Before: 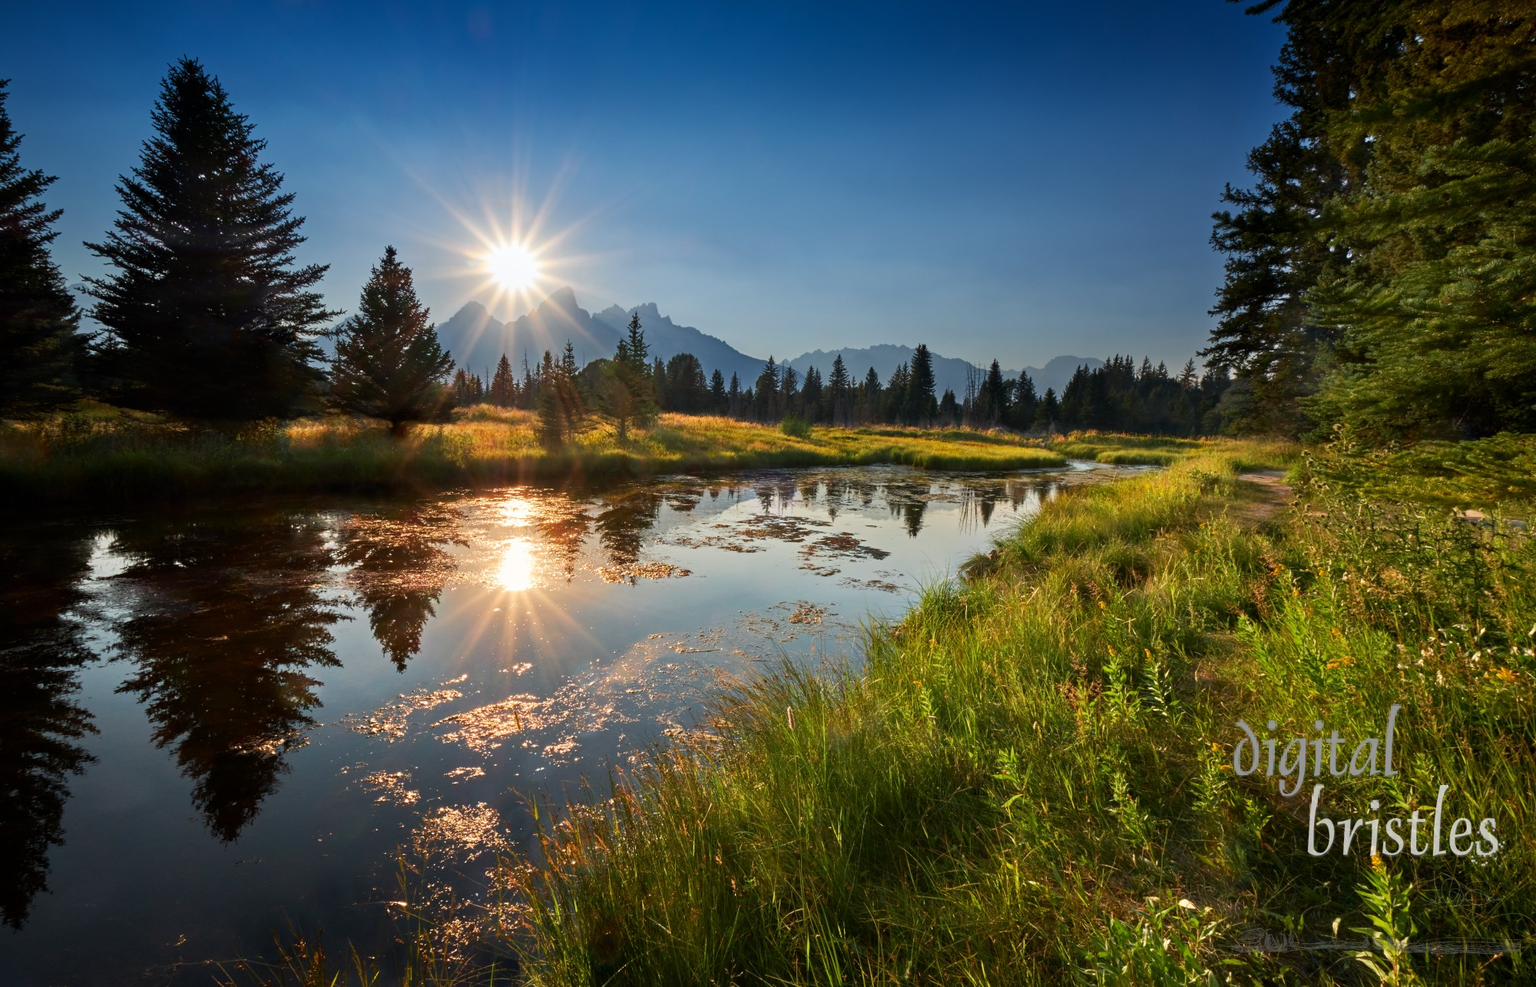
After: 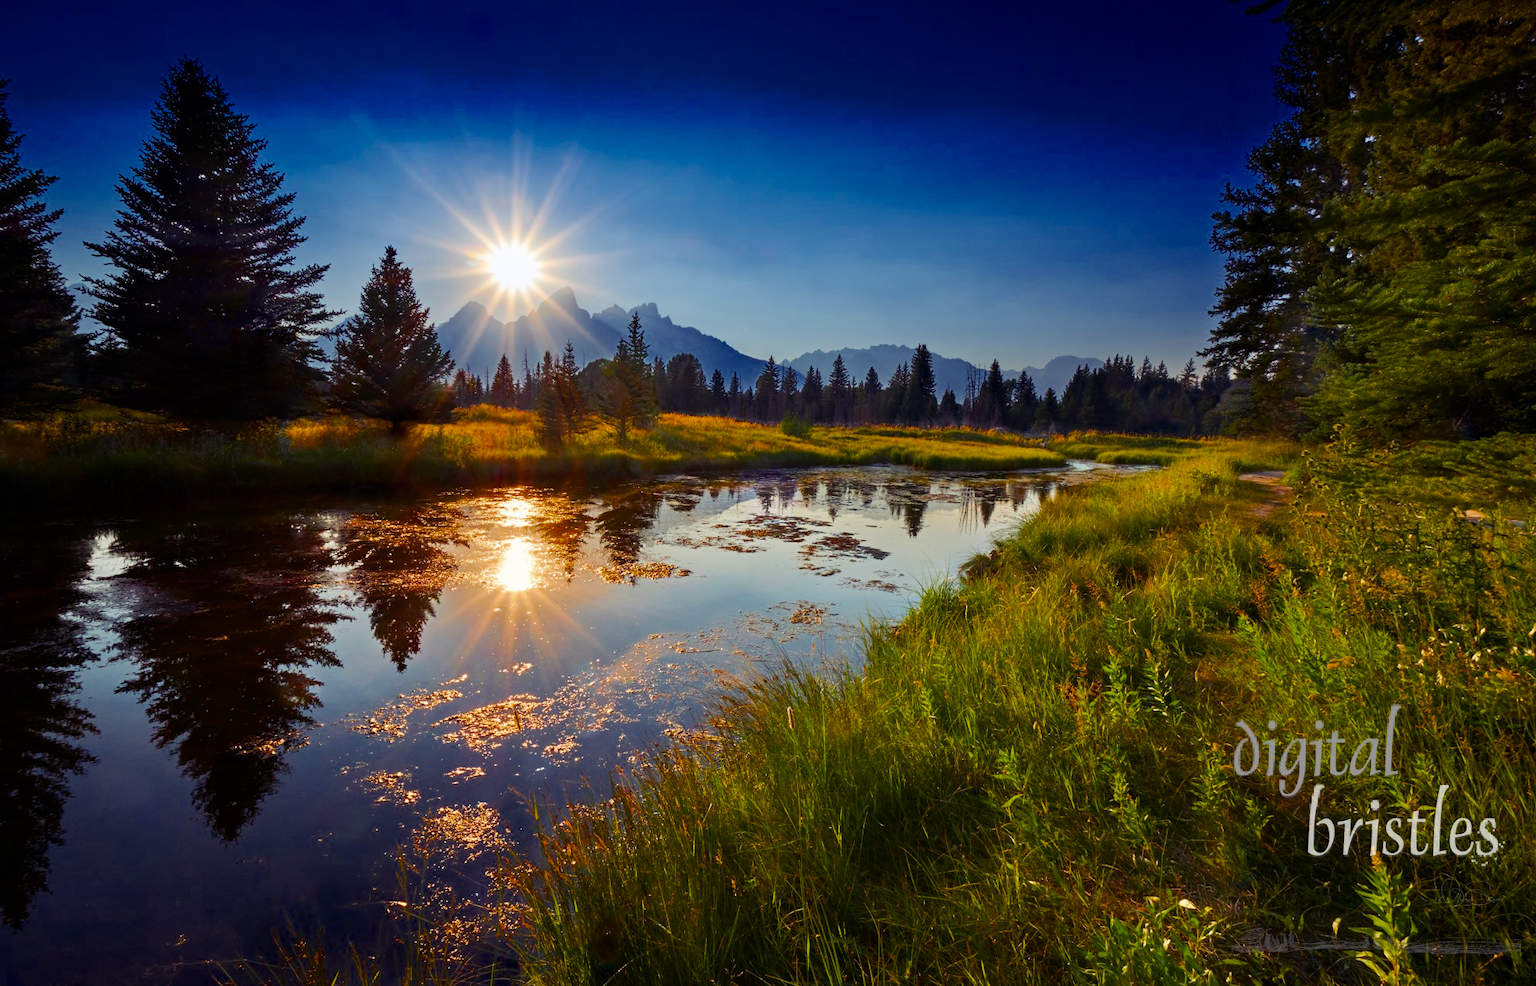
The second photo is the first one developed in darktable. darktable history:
color balance rgb: shadows lift › luminance -21.824%, shadows lift › chroma 8.867%, shadows lift › hue 284.05°, perceptual saturation grading › global saturation 30.88%, global vibrance -1.516%, saturation formula JzAzBz (2021)
